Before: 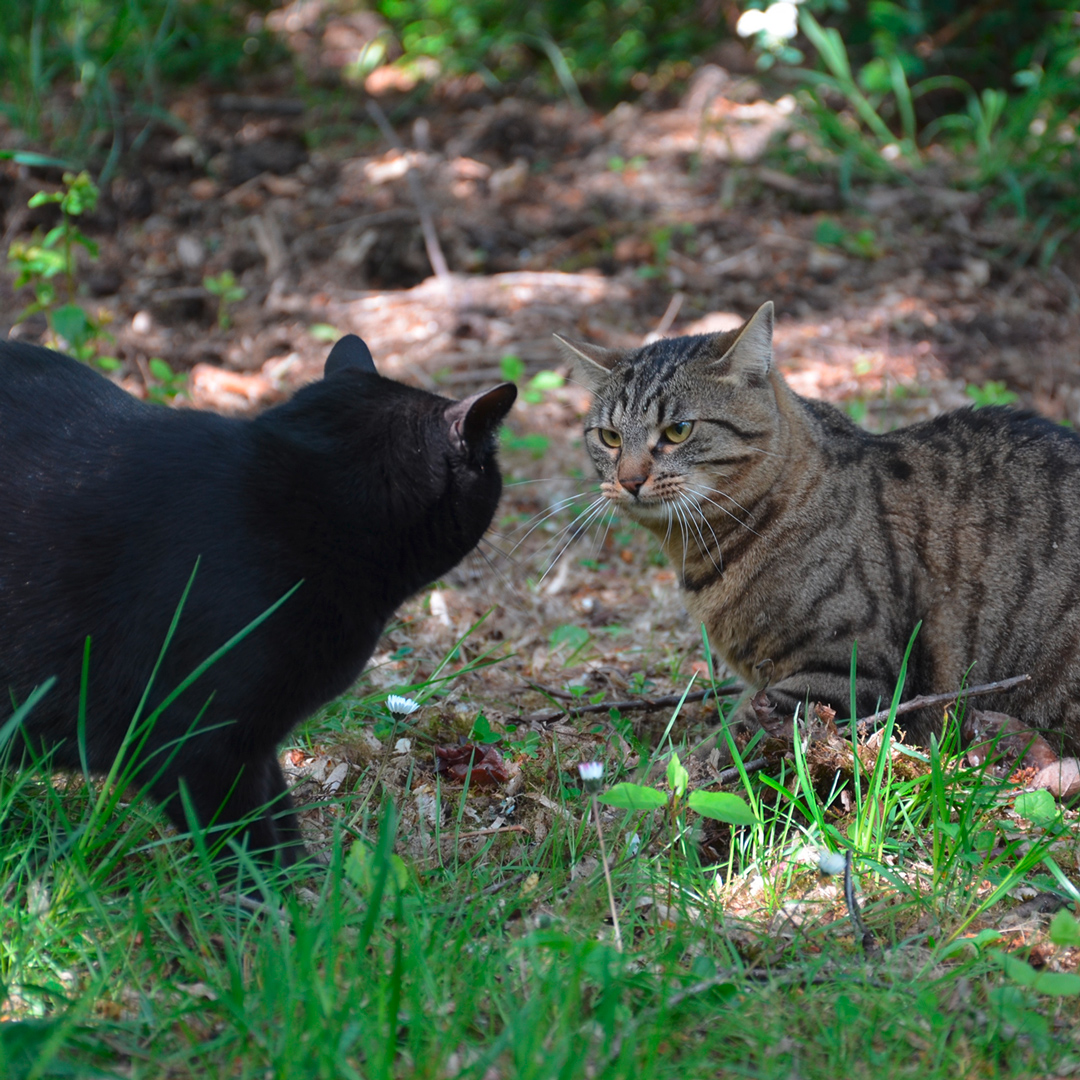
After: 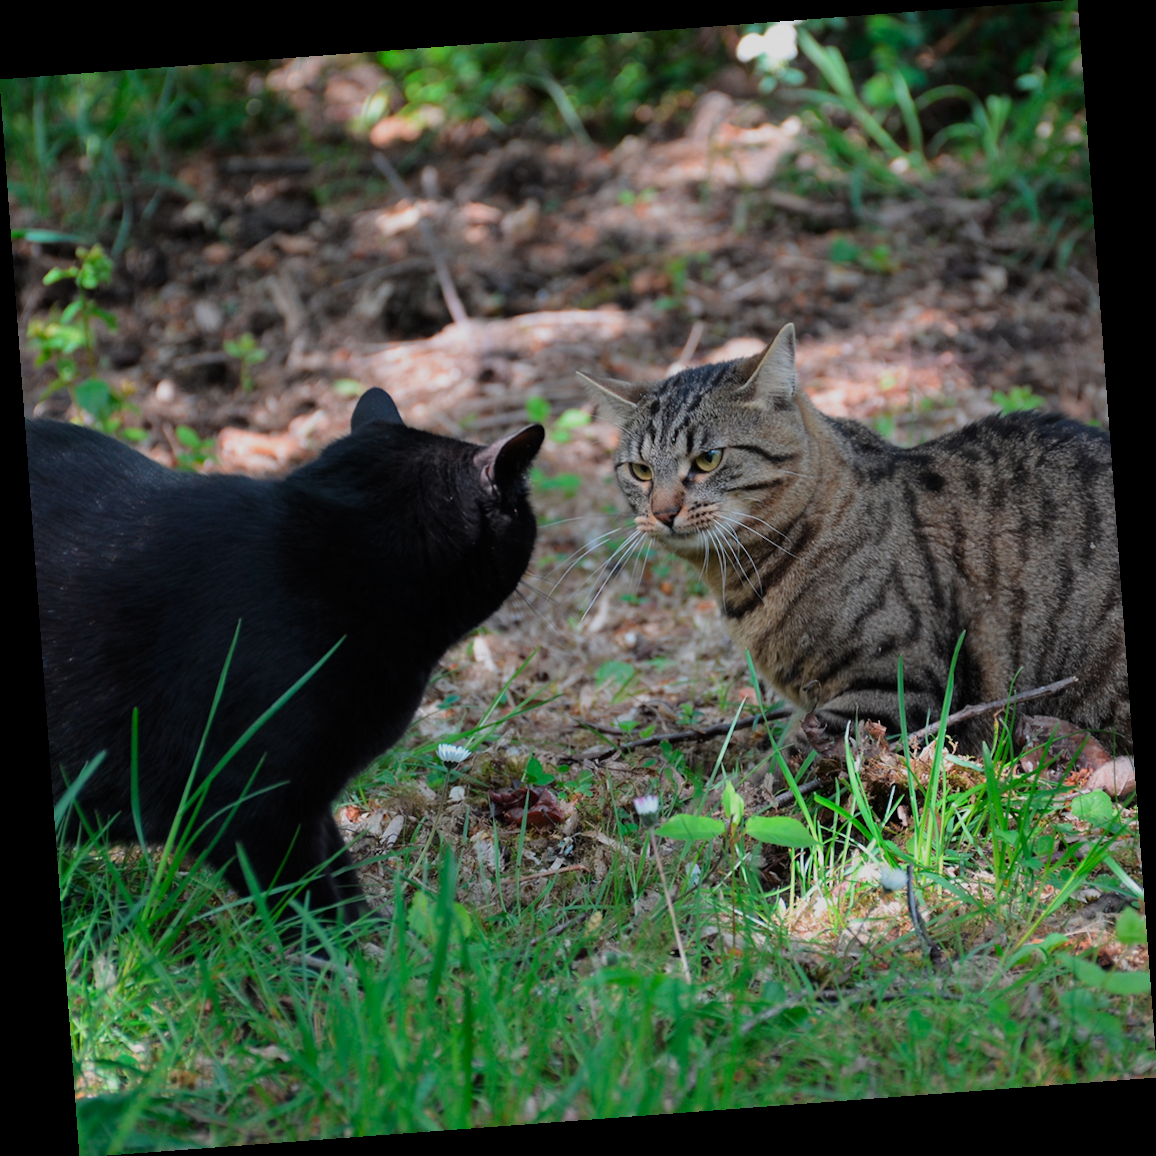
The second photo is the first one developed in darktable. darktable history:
filmic rgb: hardness 4.17
rotate and perspective: rotation -4.25°, automatic cropping off
